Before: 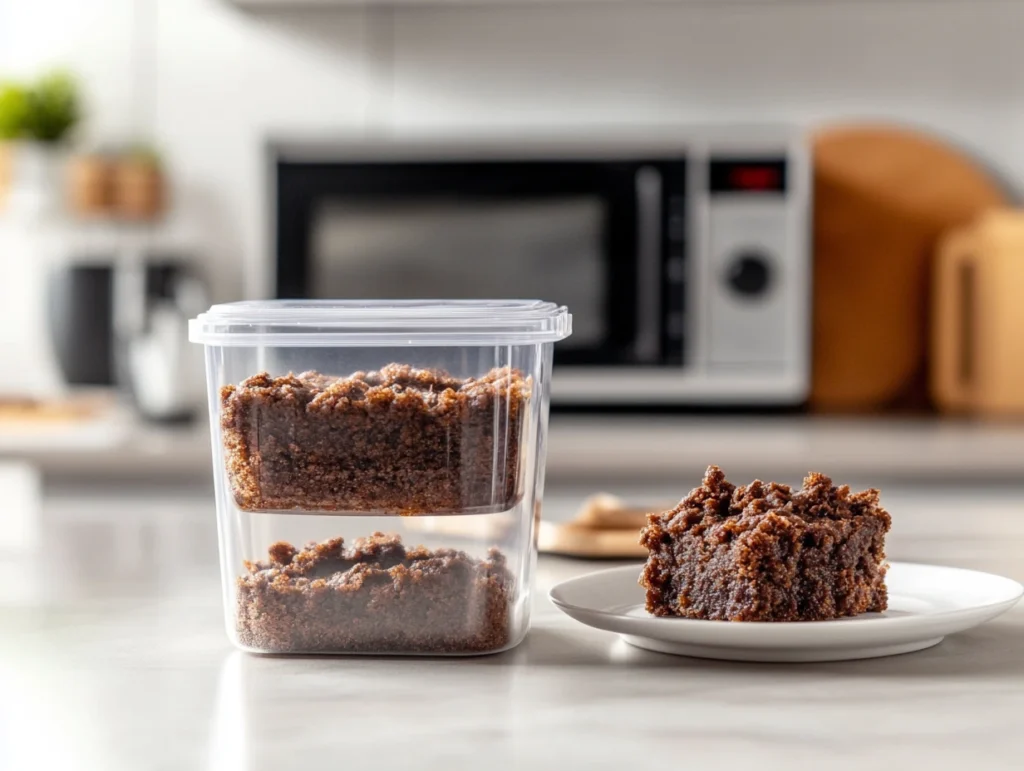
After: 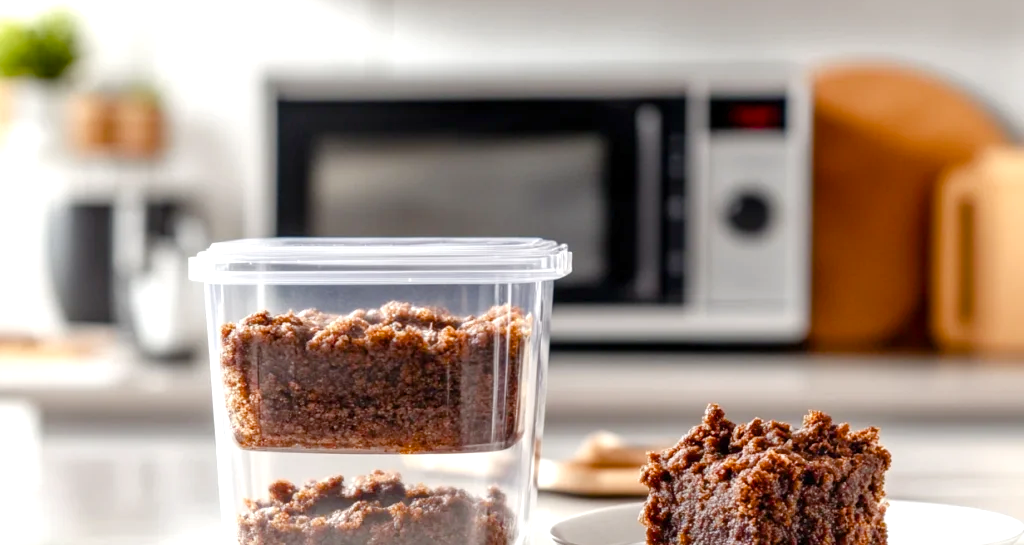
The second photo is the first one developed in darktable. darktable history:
crop and rotate: top 8.293%, bottom 20.996%
color balance rgb: perceptual saturation grading › global saturation 20%, perceptual saturation grading › highlights -50%, perceptual saturation grading › shadows 30%, perceptual brilliance grading › global brilliance 10%, perceptual brilliance grading › shadows 15%
